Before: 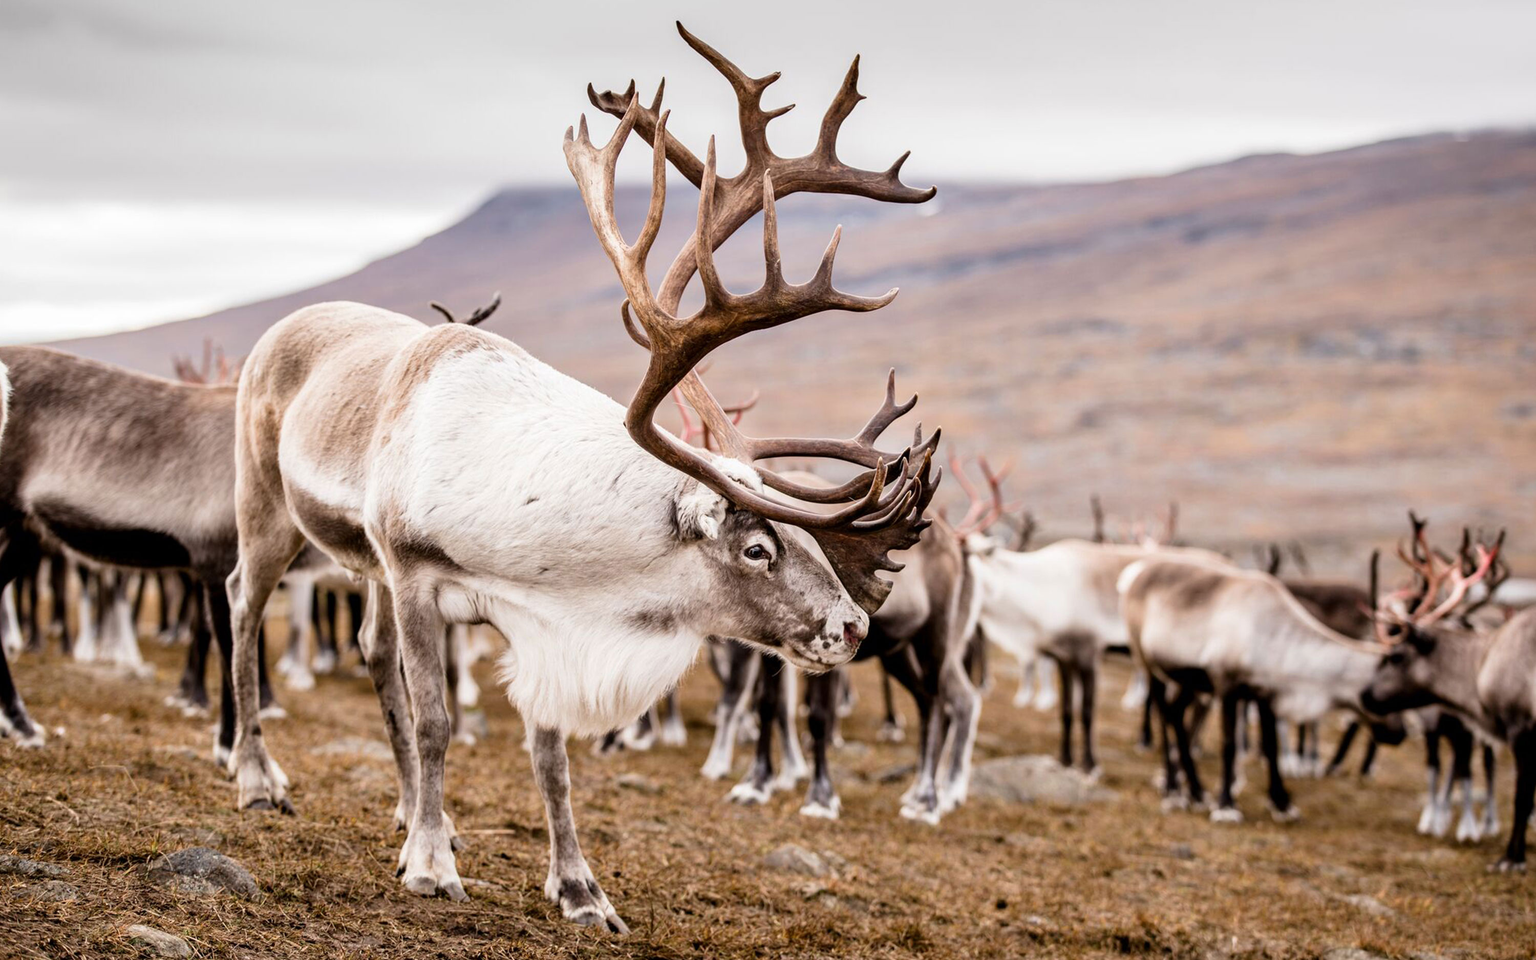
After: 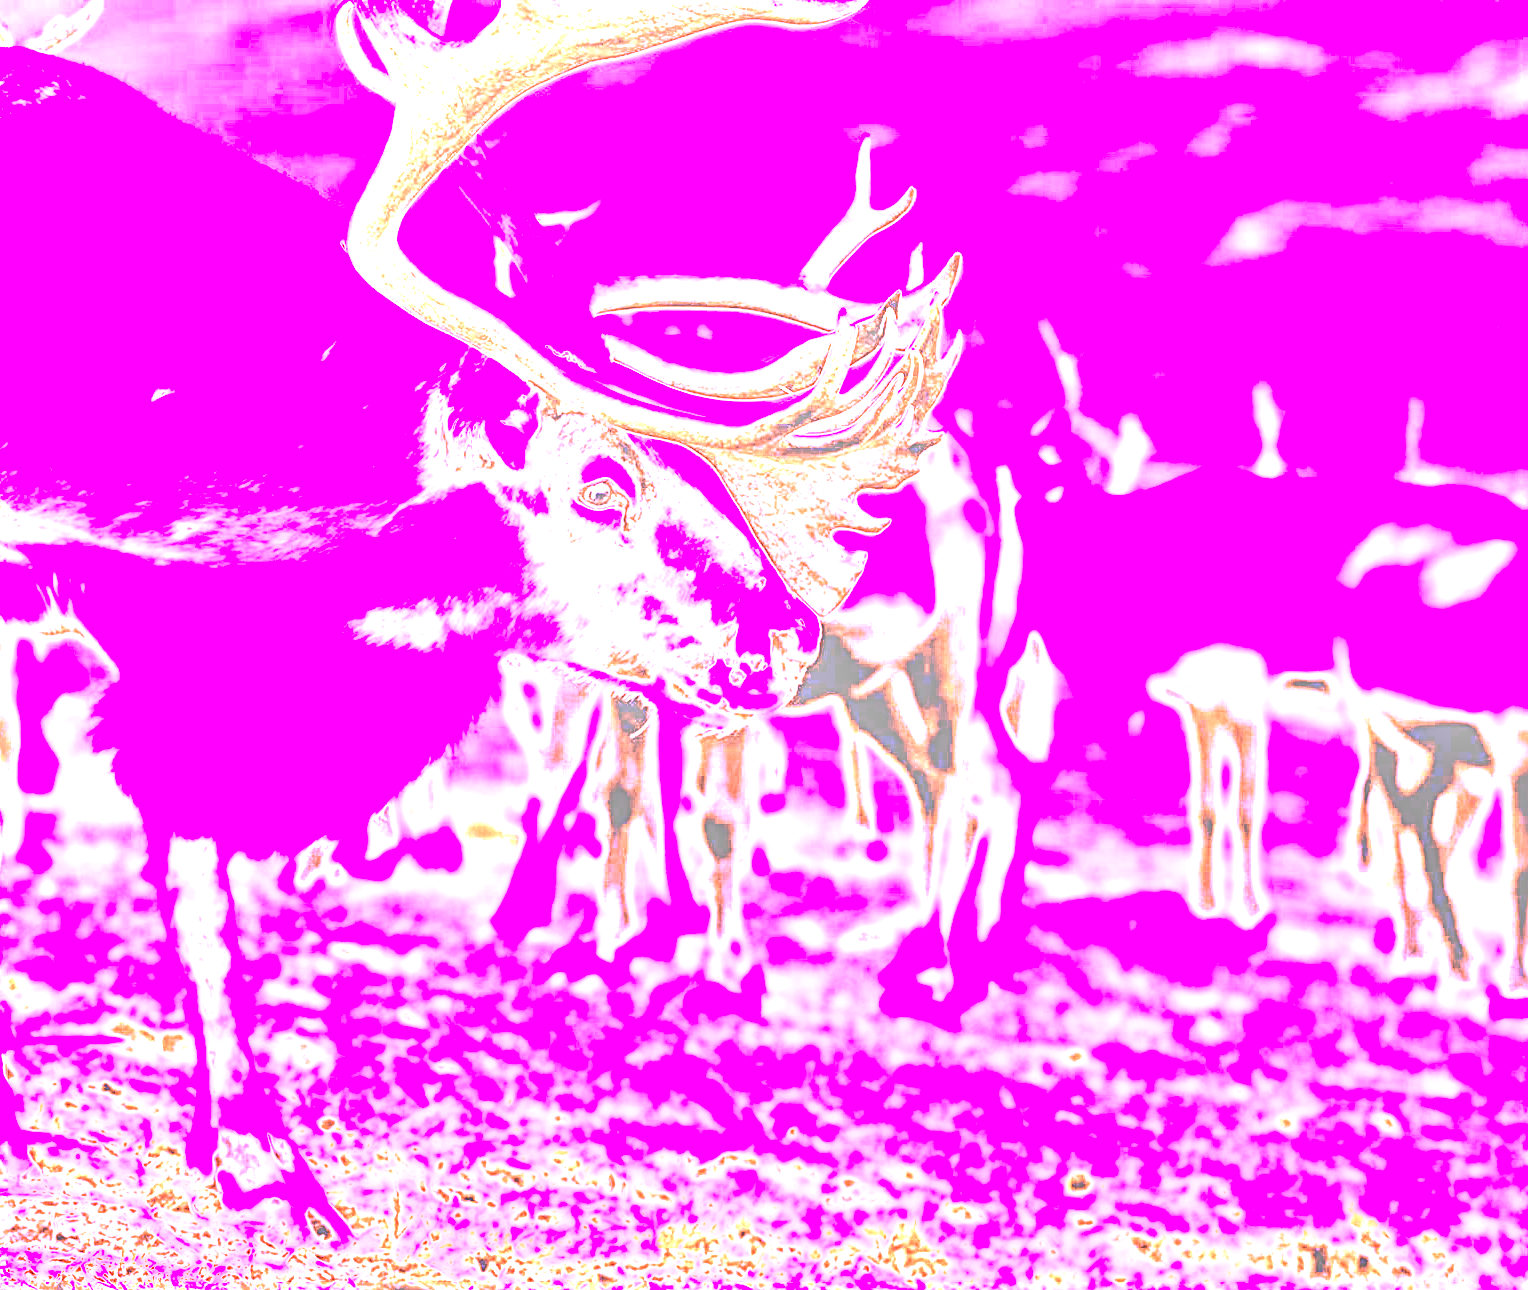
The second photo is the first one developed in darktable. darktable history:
shadows and highlights: shadows 12, white point adjustment 1.2, highlights -0.36, soften with gaussian
local contrast: detail 130%
white balance: red 8, blue 8
sharpen: radius 3.119
crop and rotate: left 29.237%, top 31.152%, right 19.807%
